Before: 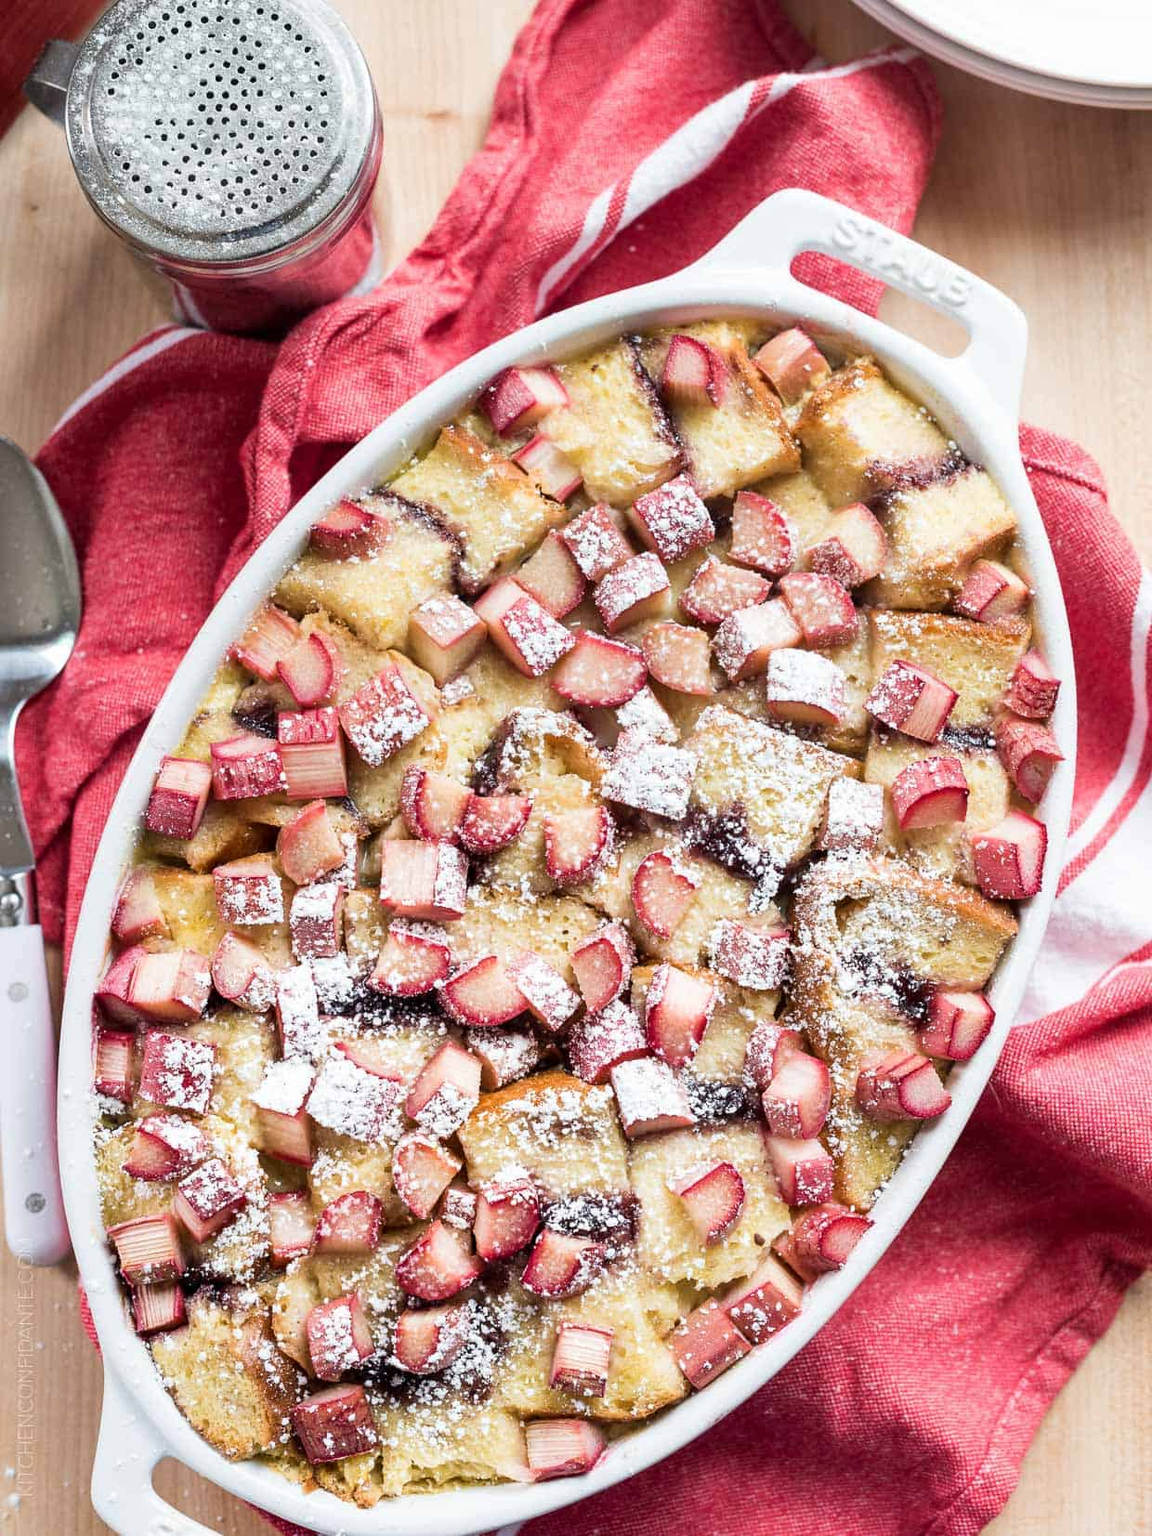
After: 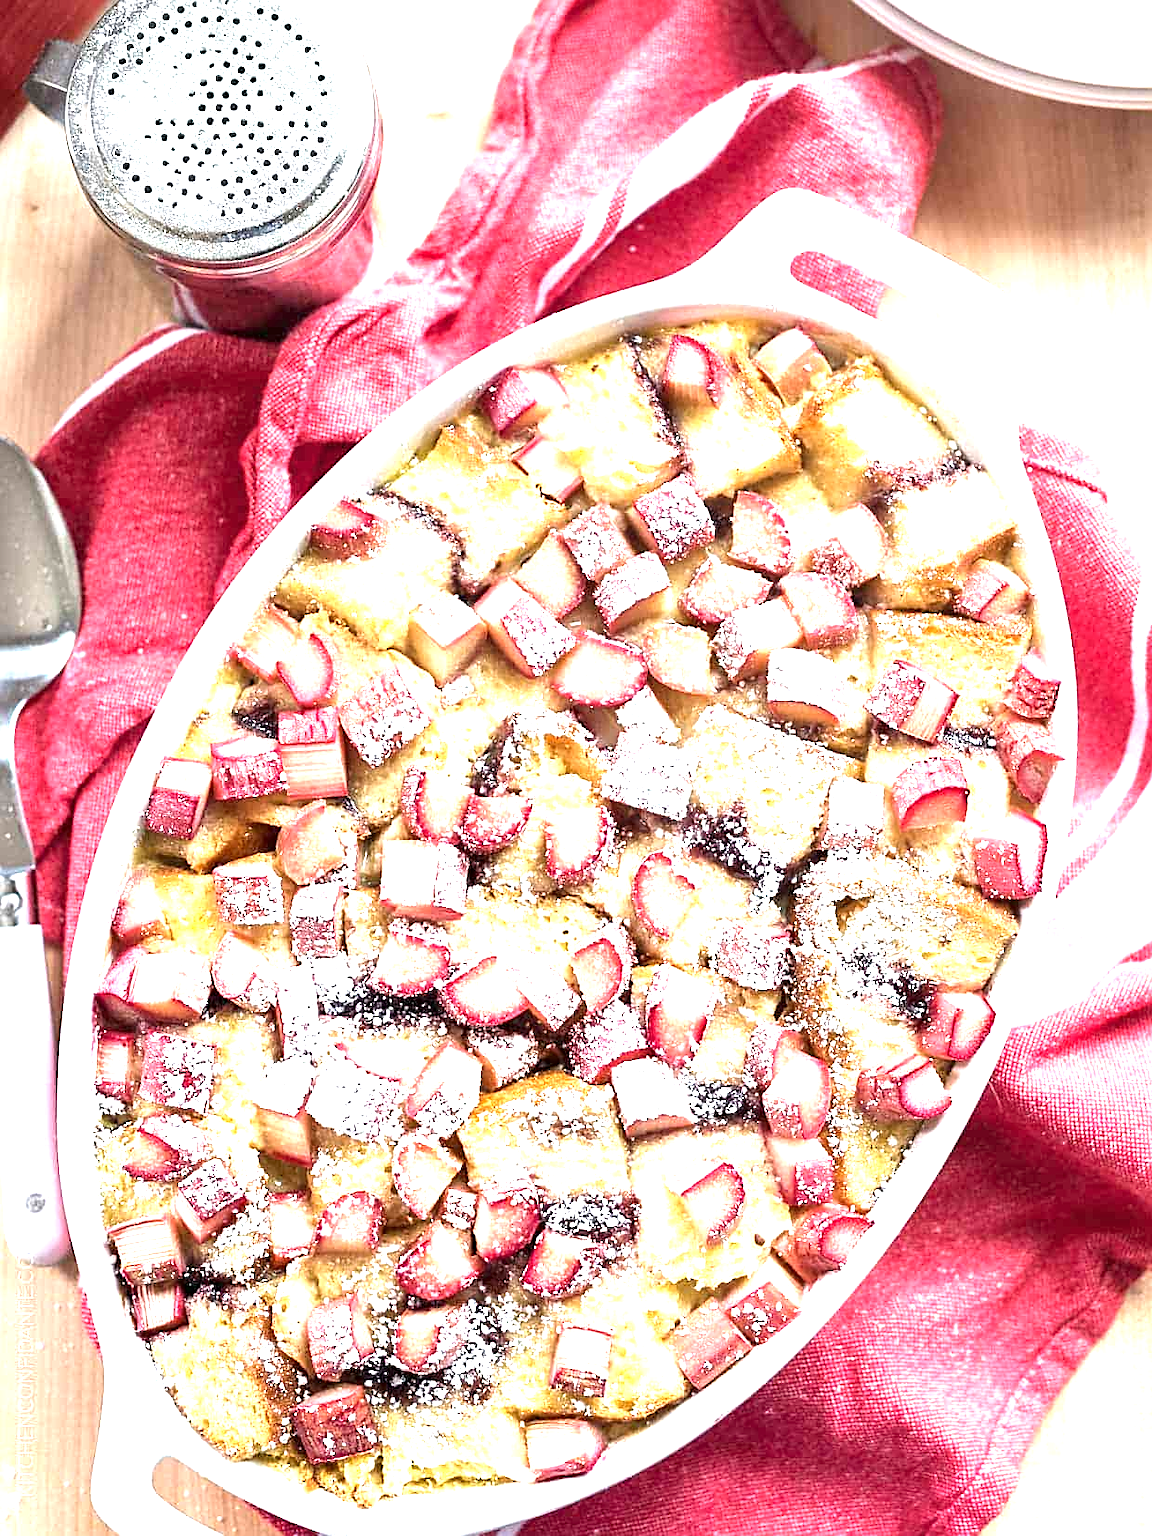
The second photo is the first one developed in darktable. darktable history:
sharpen: on, module defaults
exposure: black level correction 0, exposure 1.379 EV, compensate exposure bias true, compensate highlight preservation false
